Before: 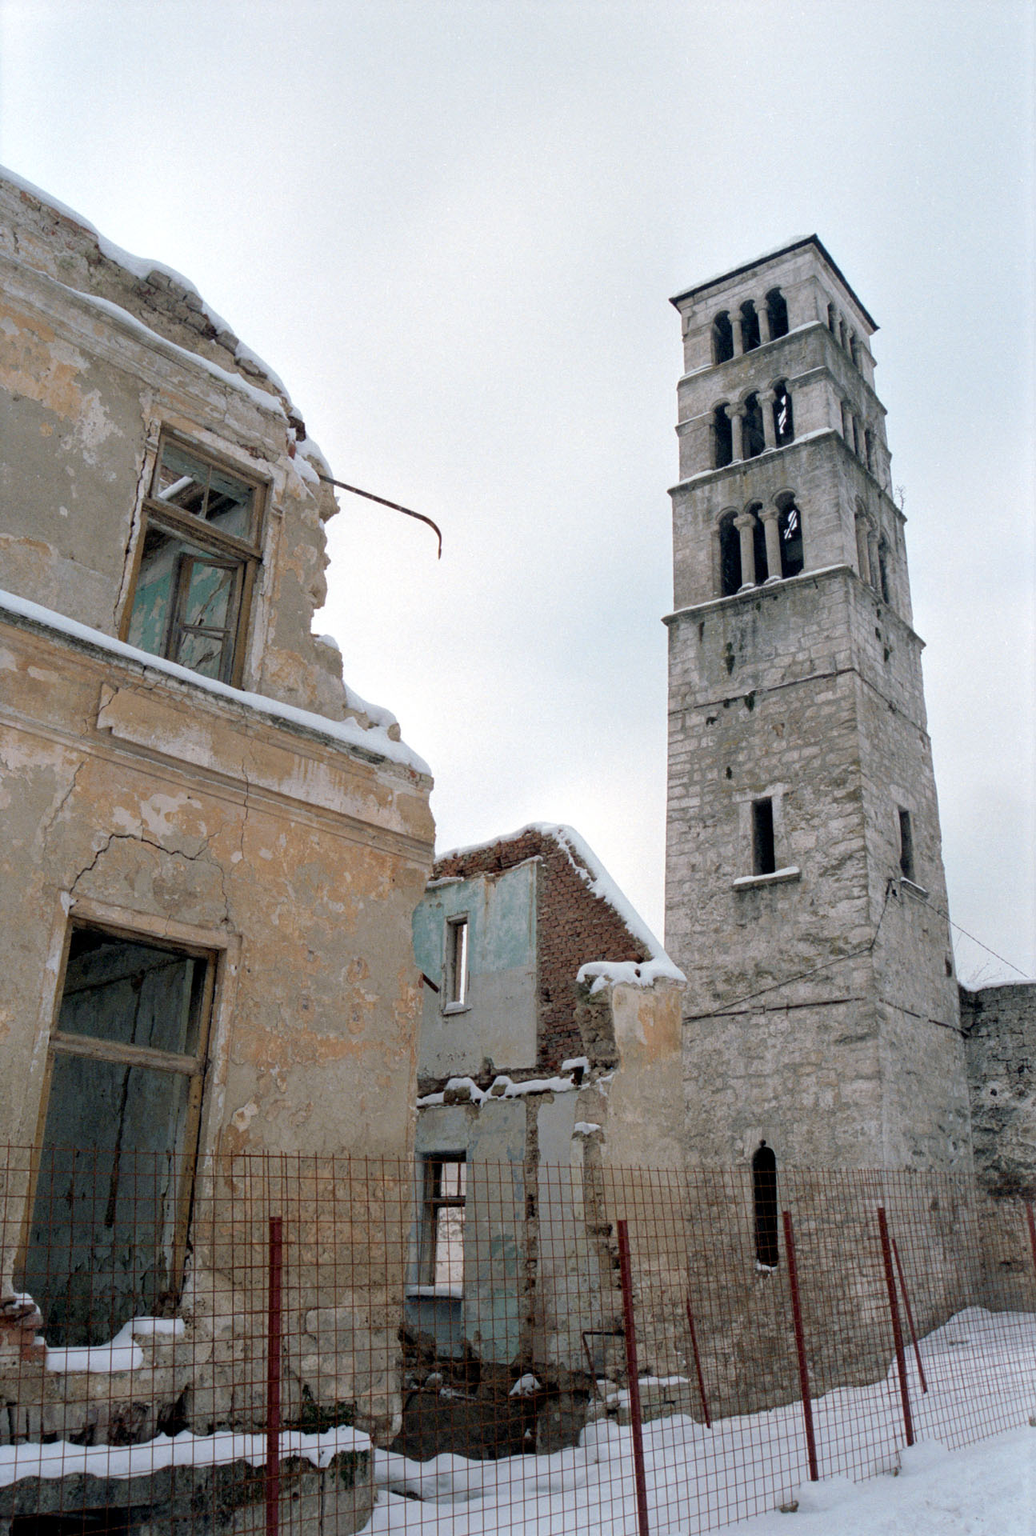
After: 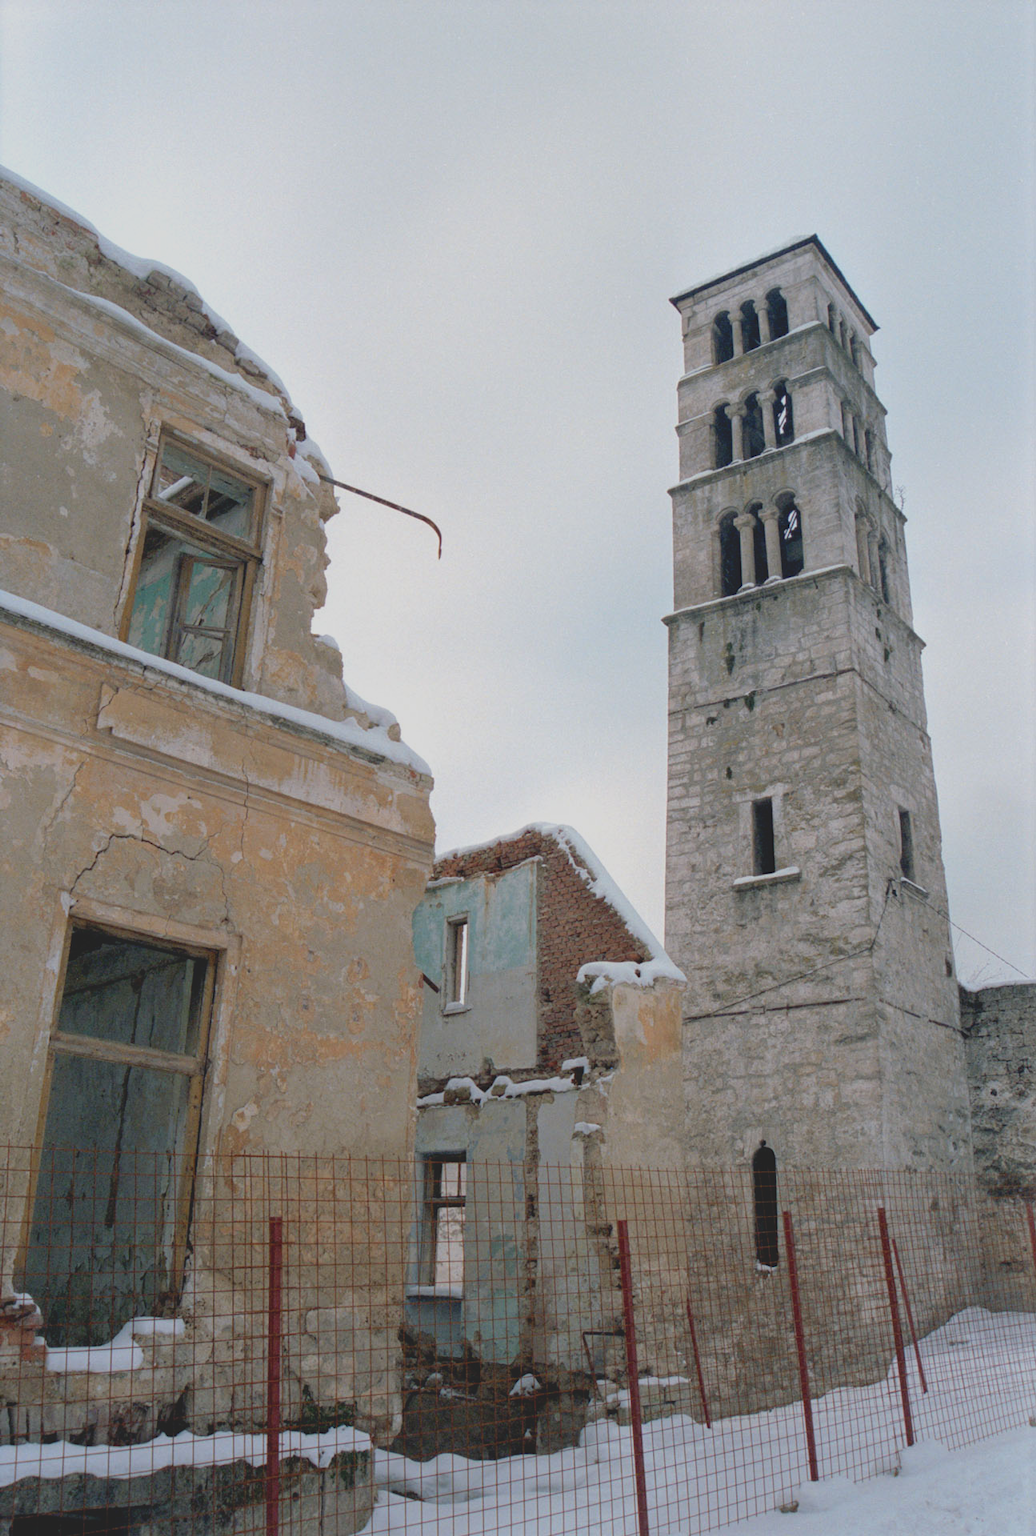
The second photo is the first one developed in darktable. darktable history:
contrast brightness saturation: contrast -0.273
